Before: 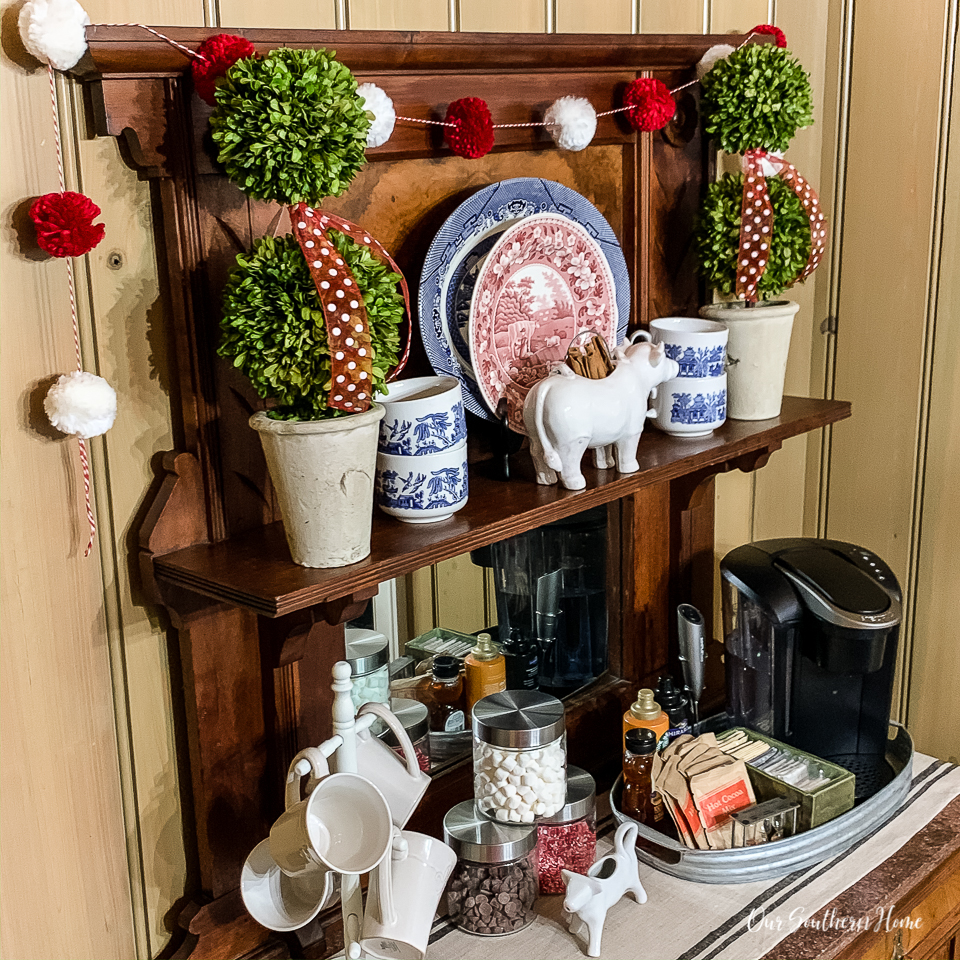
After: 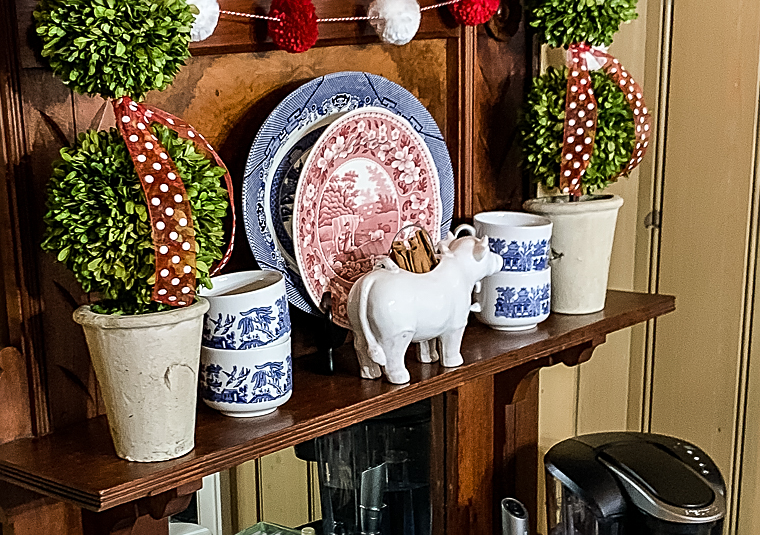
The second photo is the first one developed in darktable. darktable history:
sharpen: on, module defaults
crop: left 18.42%, top 11.115%, right 2.355%, bottom 33.082%
